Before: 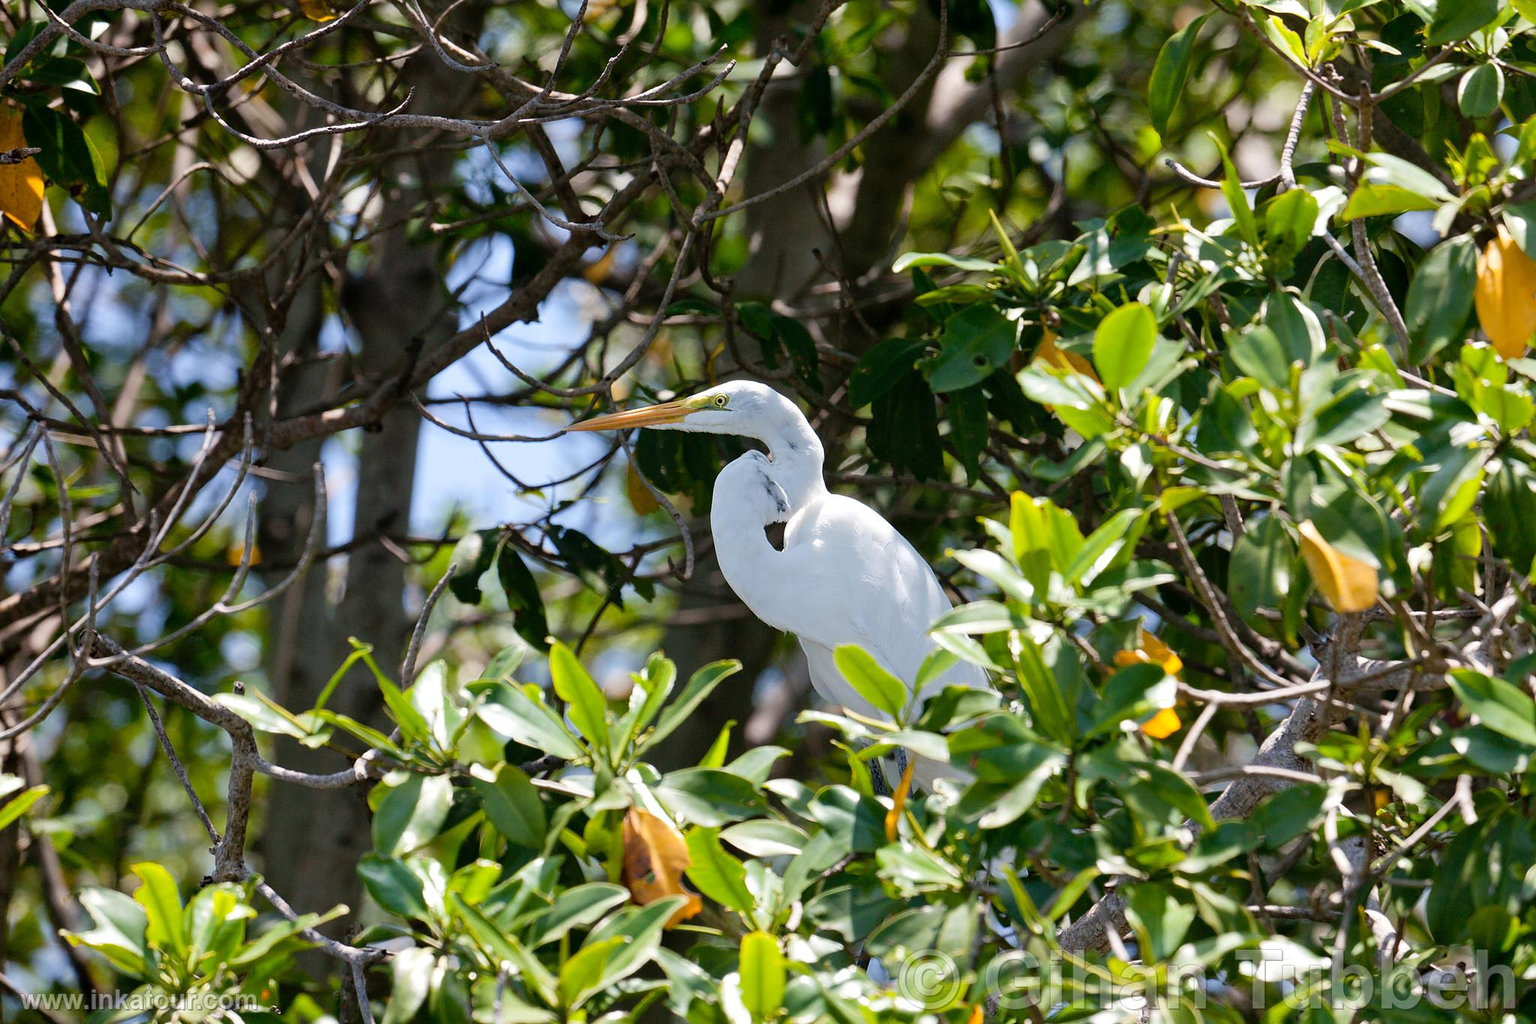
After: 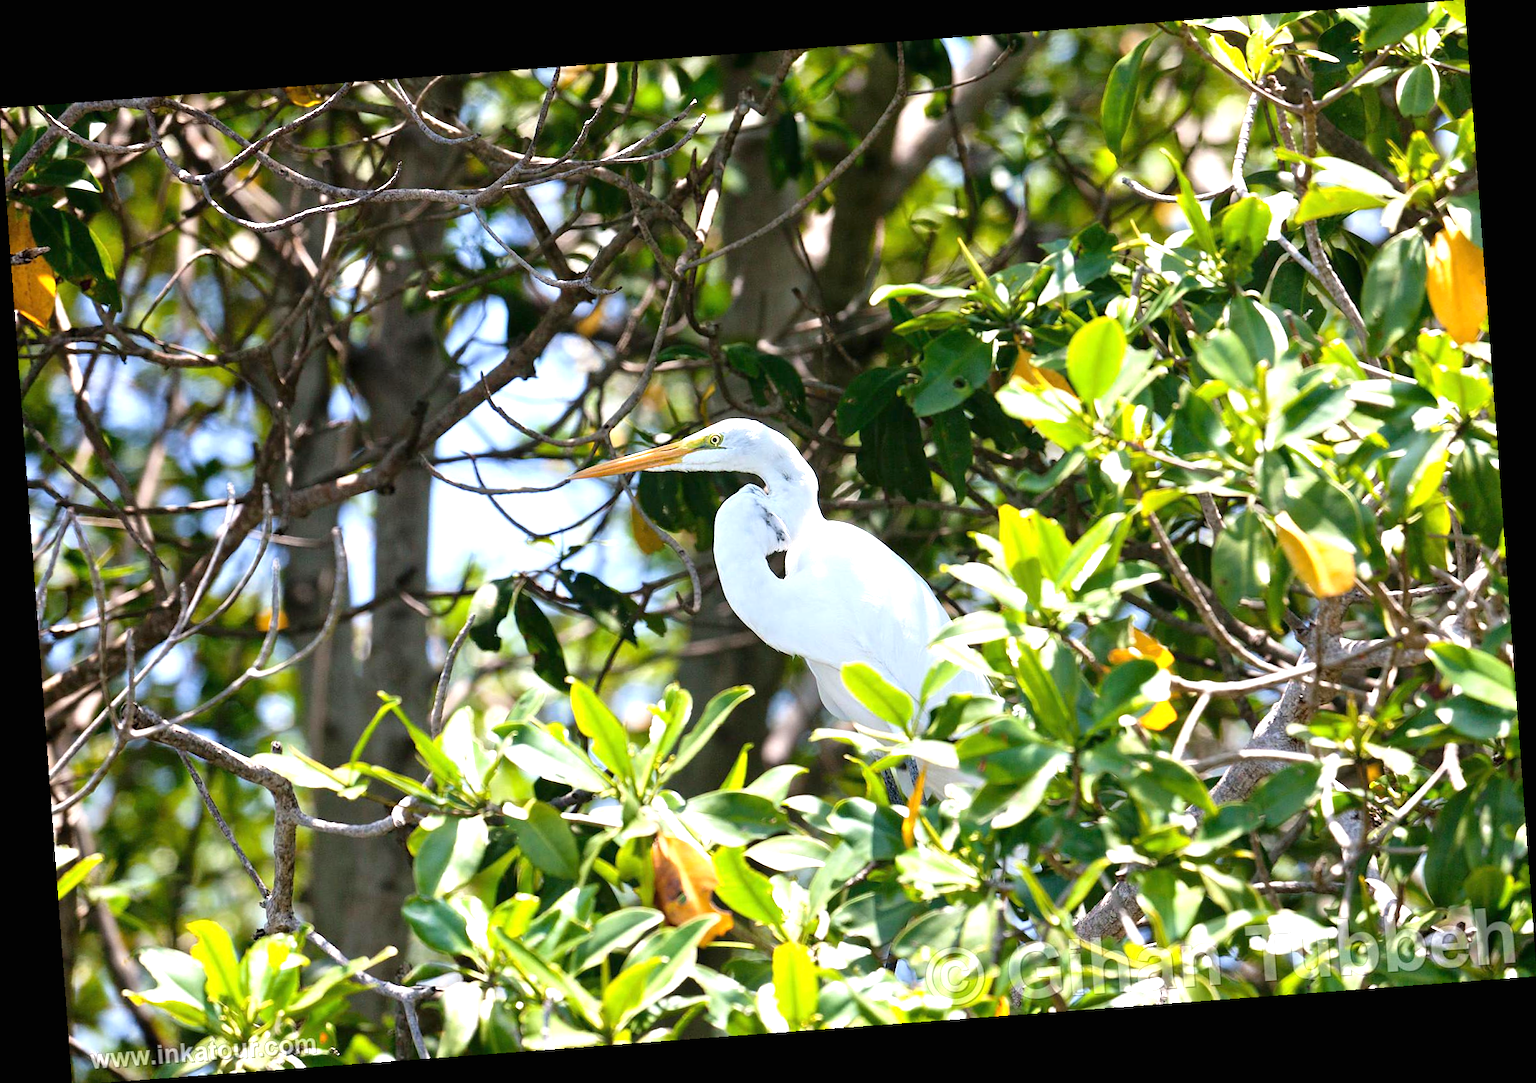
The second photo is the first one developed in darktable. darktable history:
exposure: black level correction 0, exposure 1 EV, compensate highlight preservation false
rotate and perspective: rotation -4.25°, automatic cropping off
